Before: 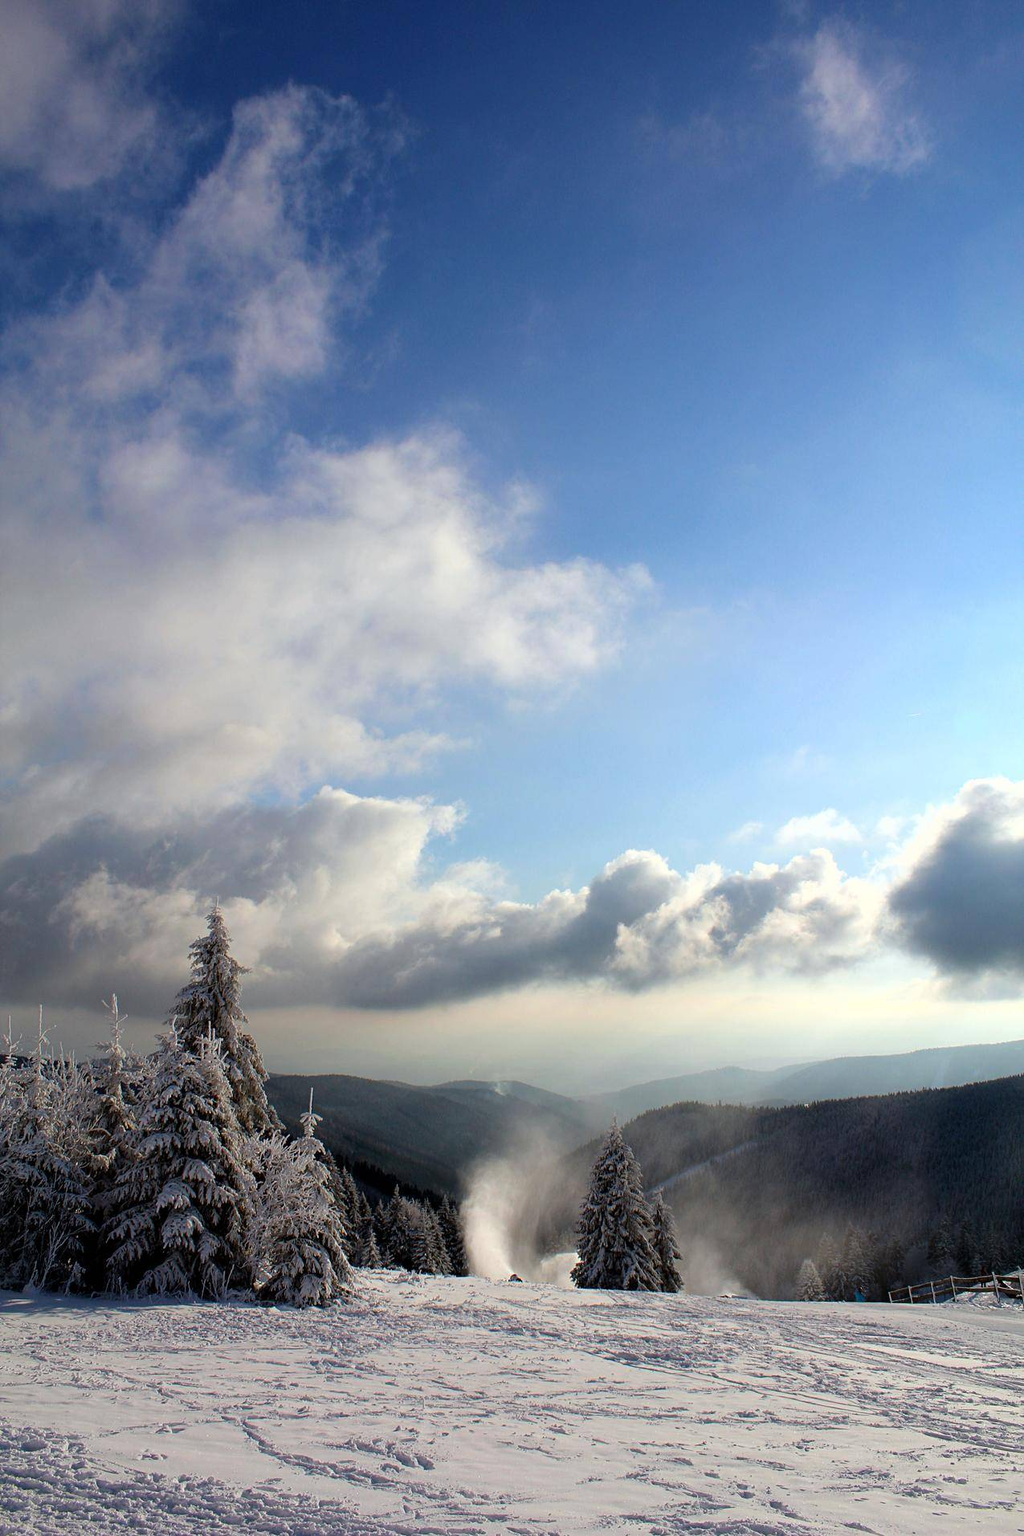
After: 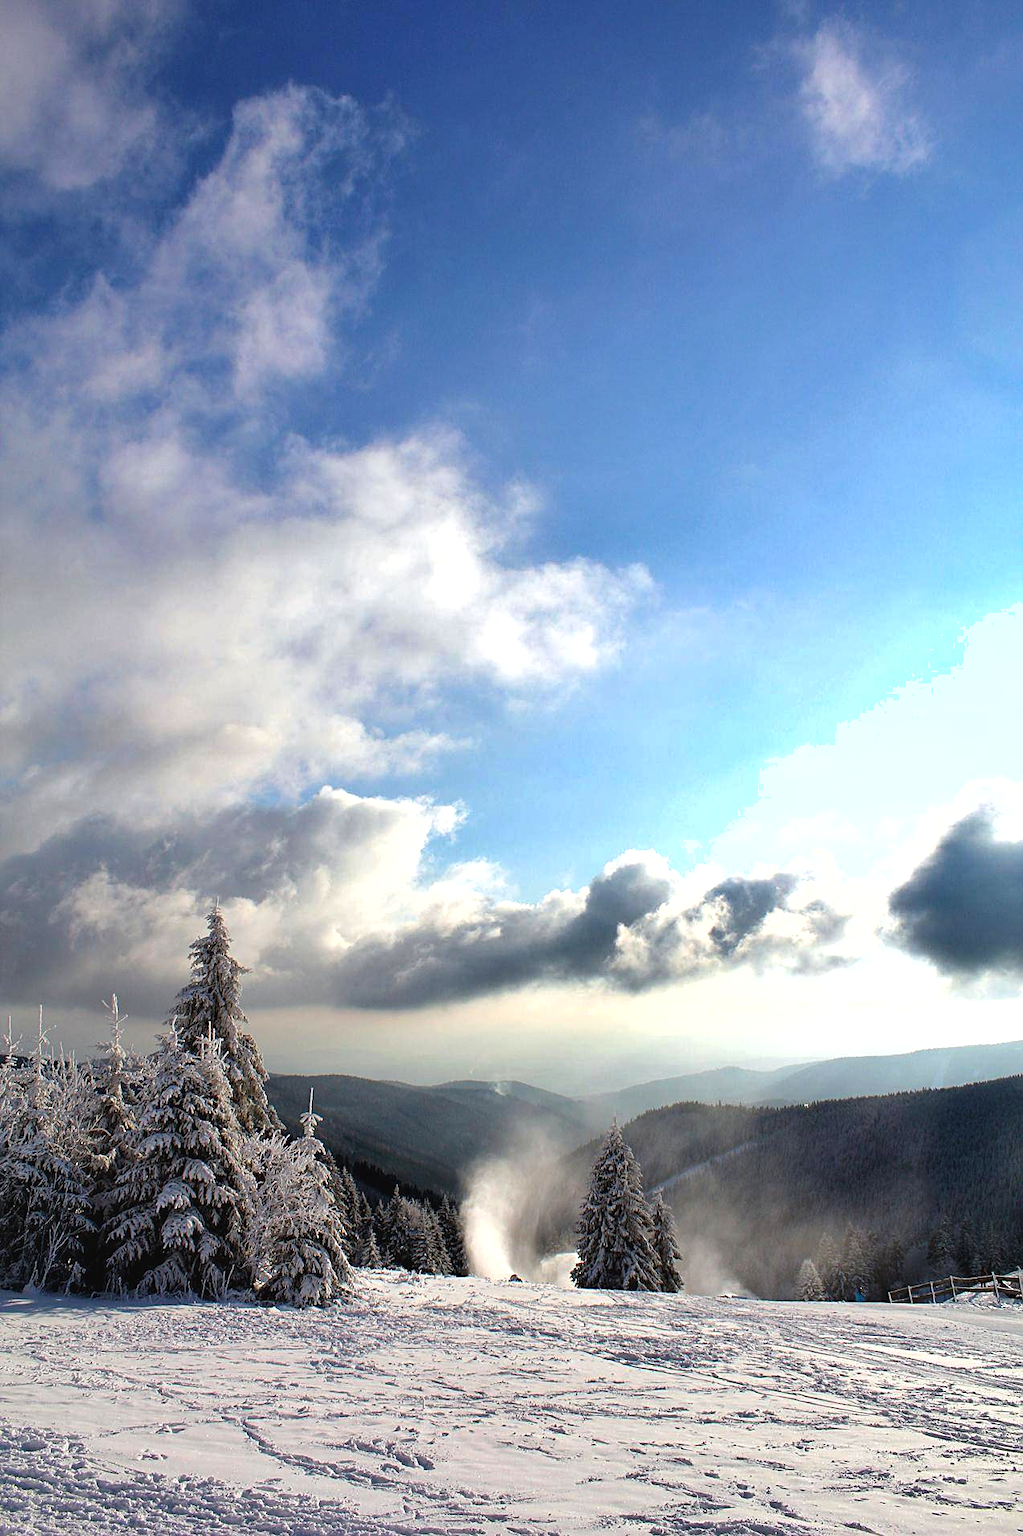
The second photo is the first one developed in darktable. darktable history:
shadows and highlights: highlights color adjustment 45.93%, soften with gaussian
sharpen: amount 0.21
exposure: black level correction -0.002, exposure 0.543 EV, compensate highlight preservation false
